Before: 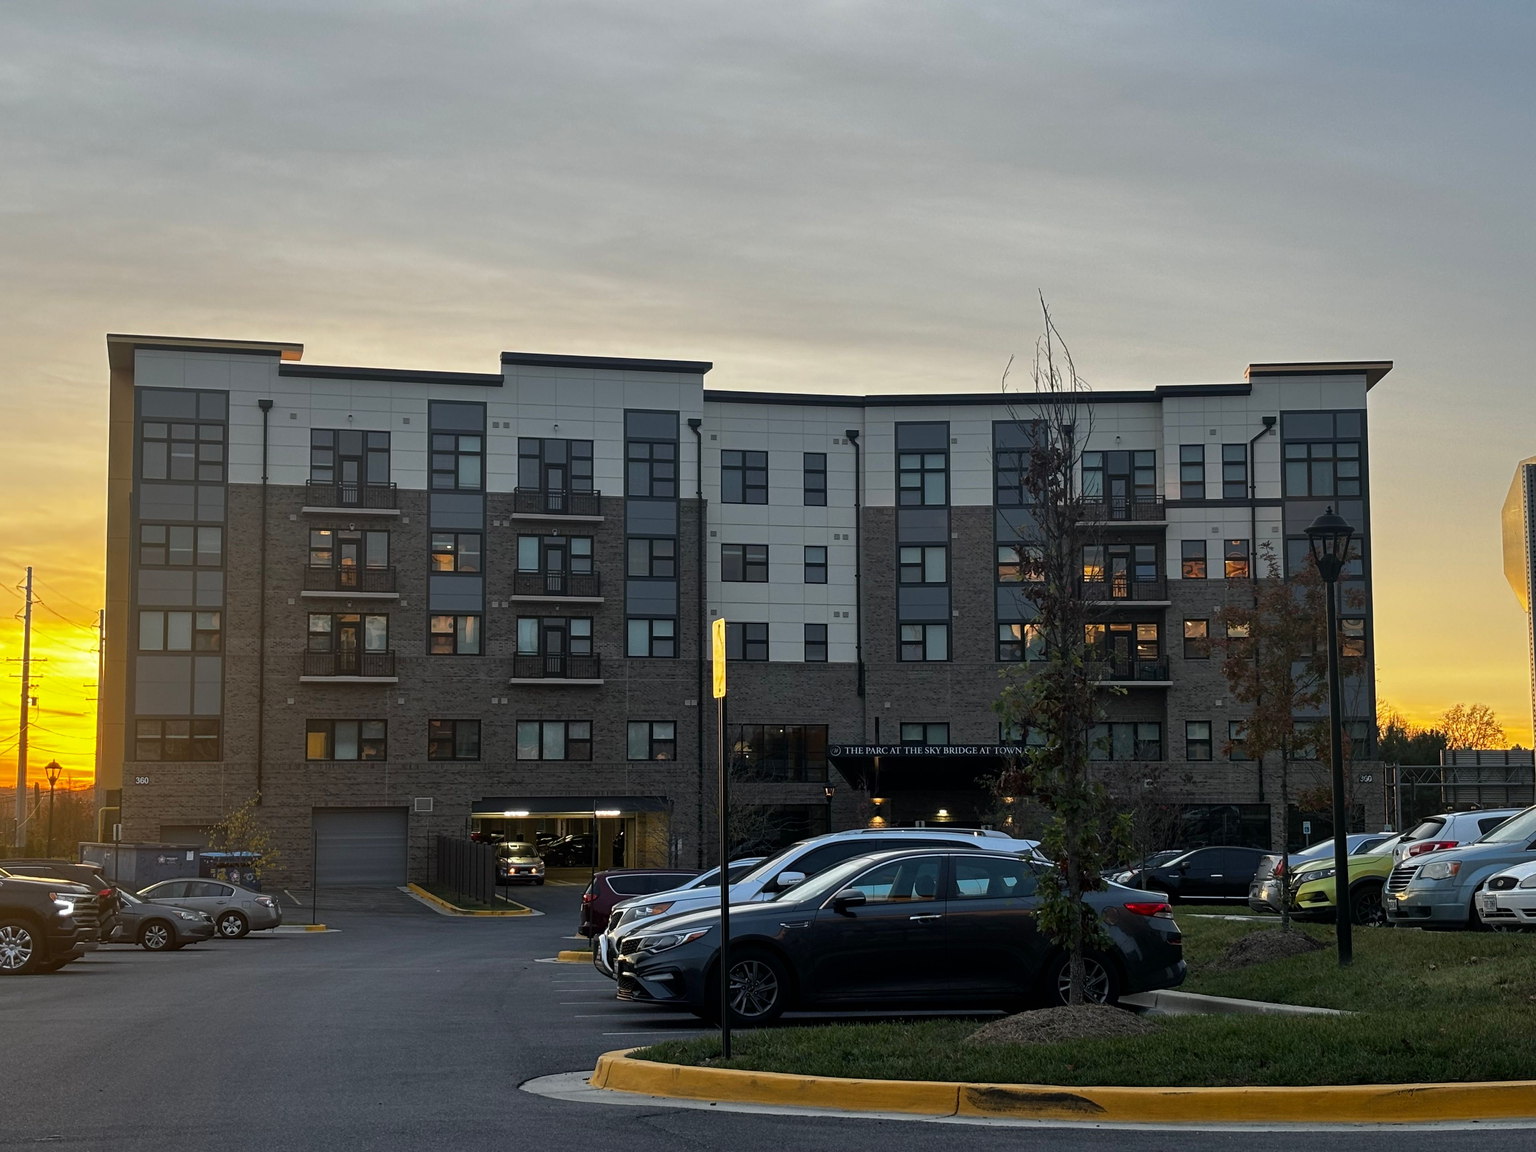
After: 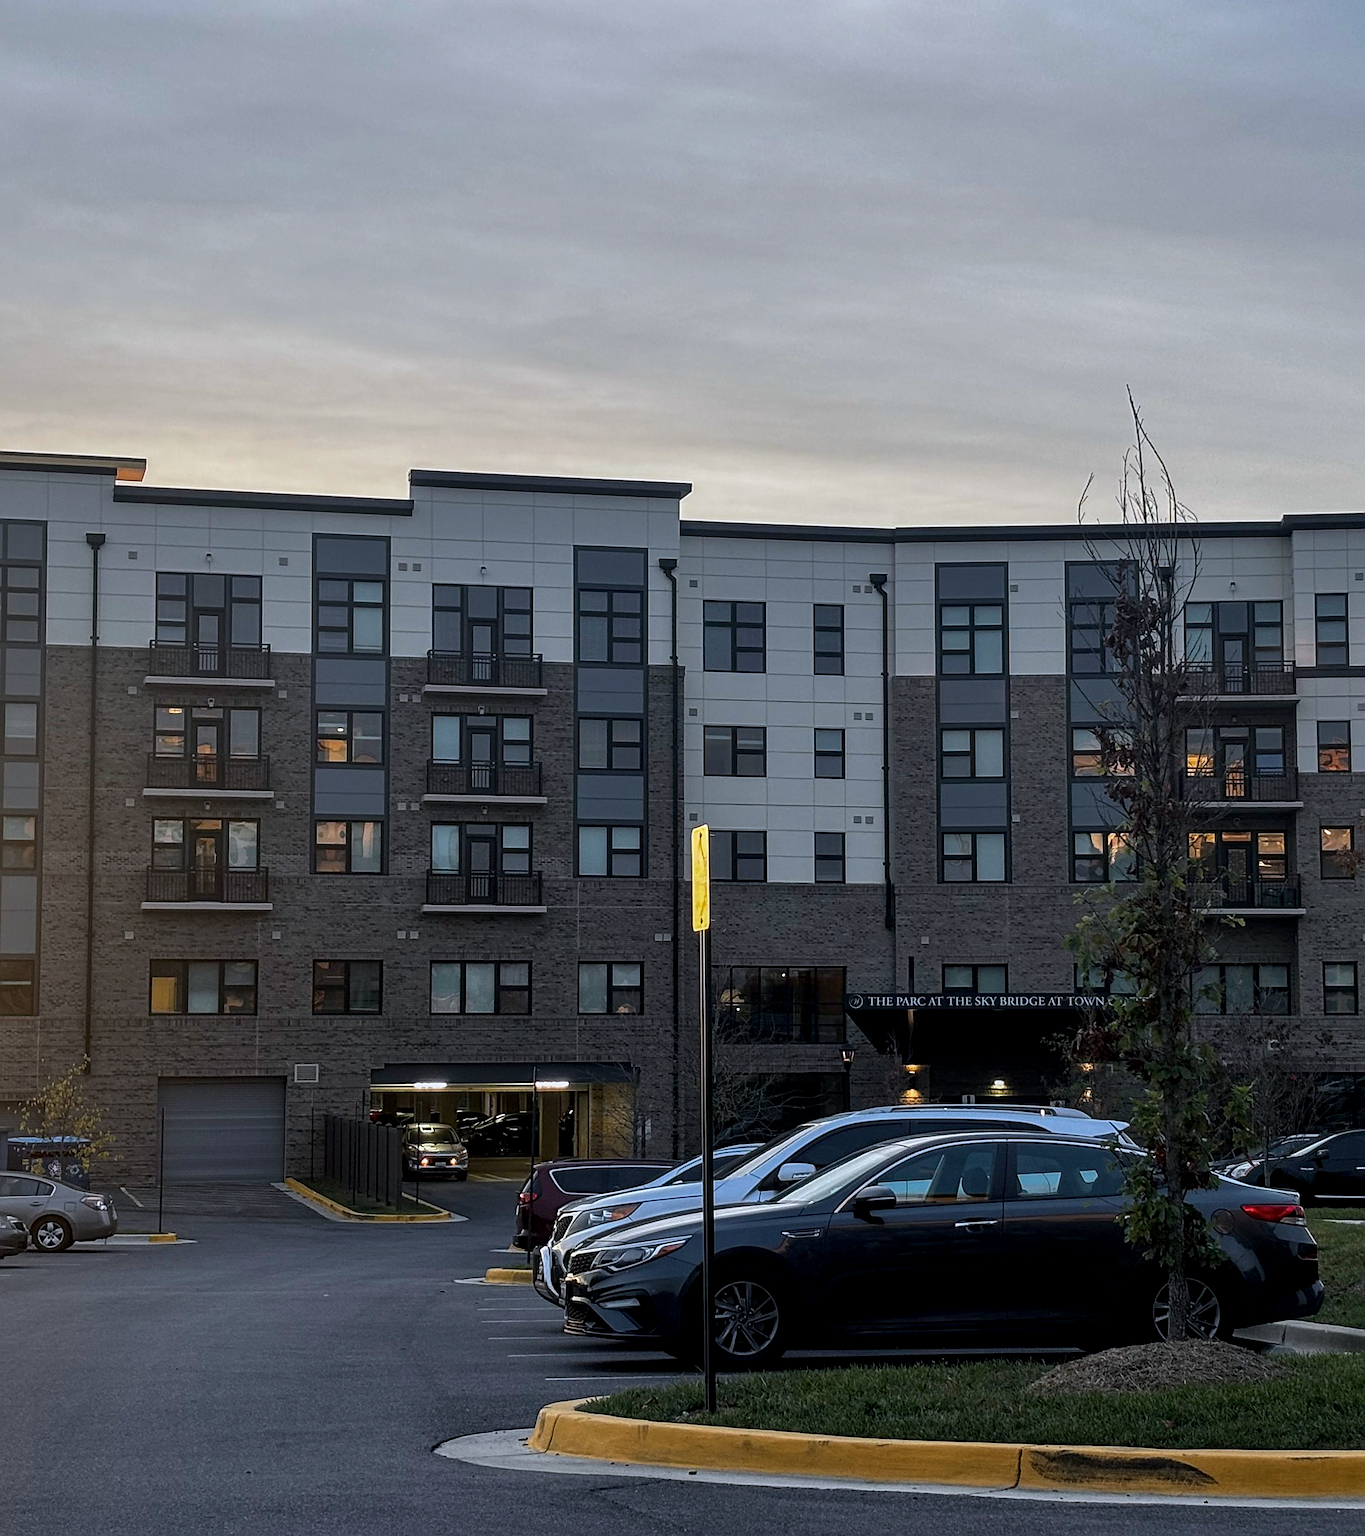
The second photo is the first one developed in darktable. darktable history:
crop and rotate: left 12.648%, right 20.685%
sharpen: on, module defaults
color calibration: illuminant as shot in camera, x 0.358, y 0.373, temperature 4628.91 K
local contrast: on, module defaults
